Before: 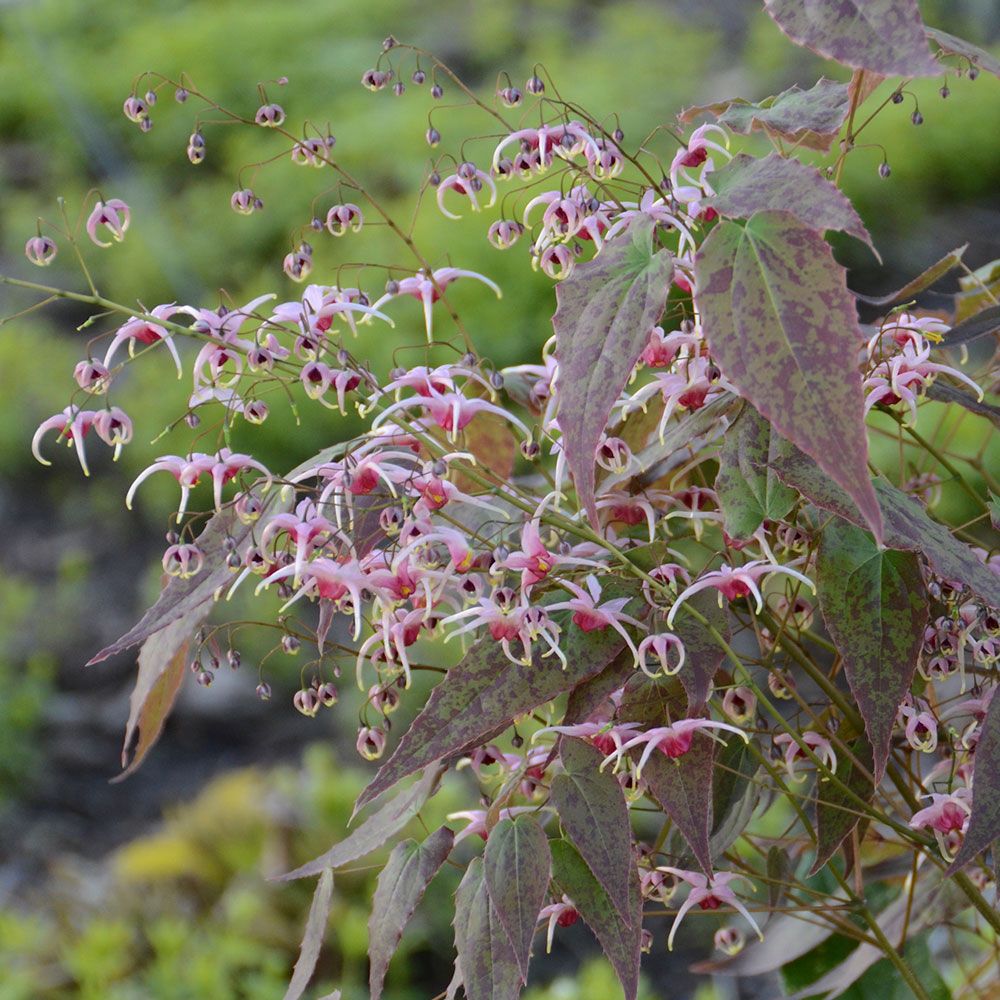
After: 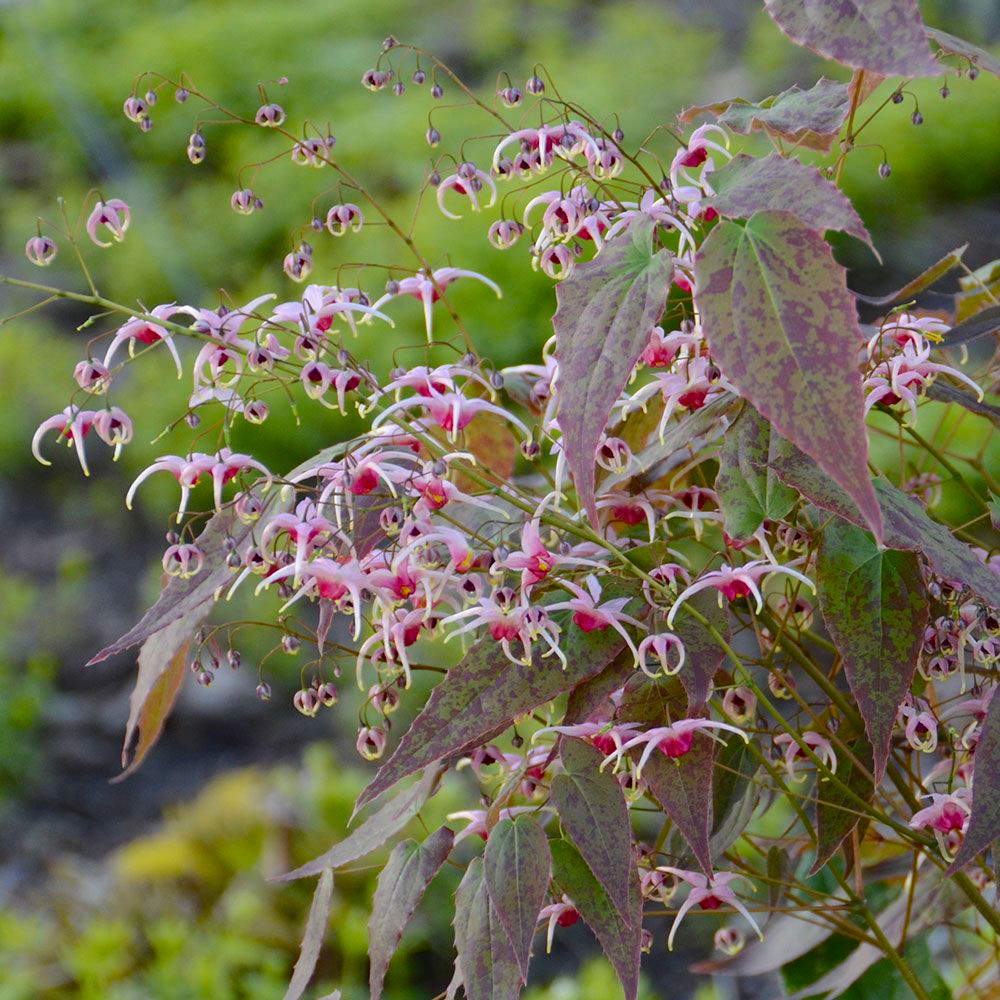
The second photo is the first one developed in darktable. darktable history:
color balance rgb: perceptual saturation grading › global saturation 25.225%, perceptual saturation grading › highlights -28.15%, perceptual saturation grading › shadows 34.321%
